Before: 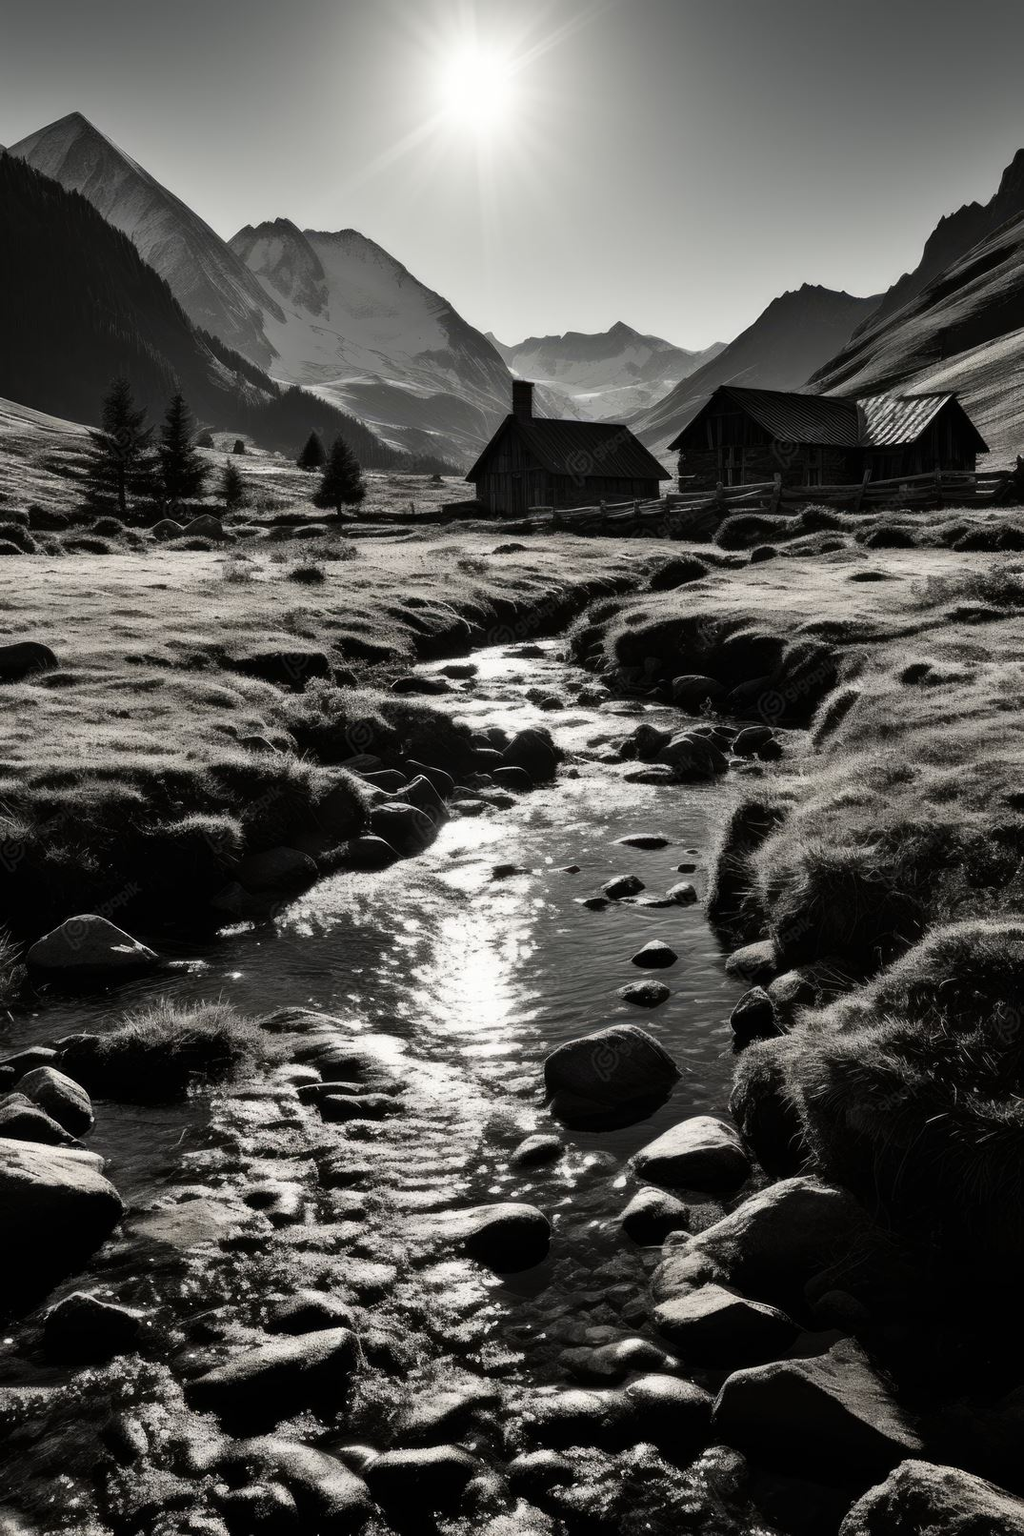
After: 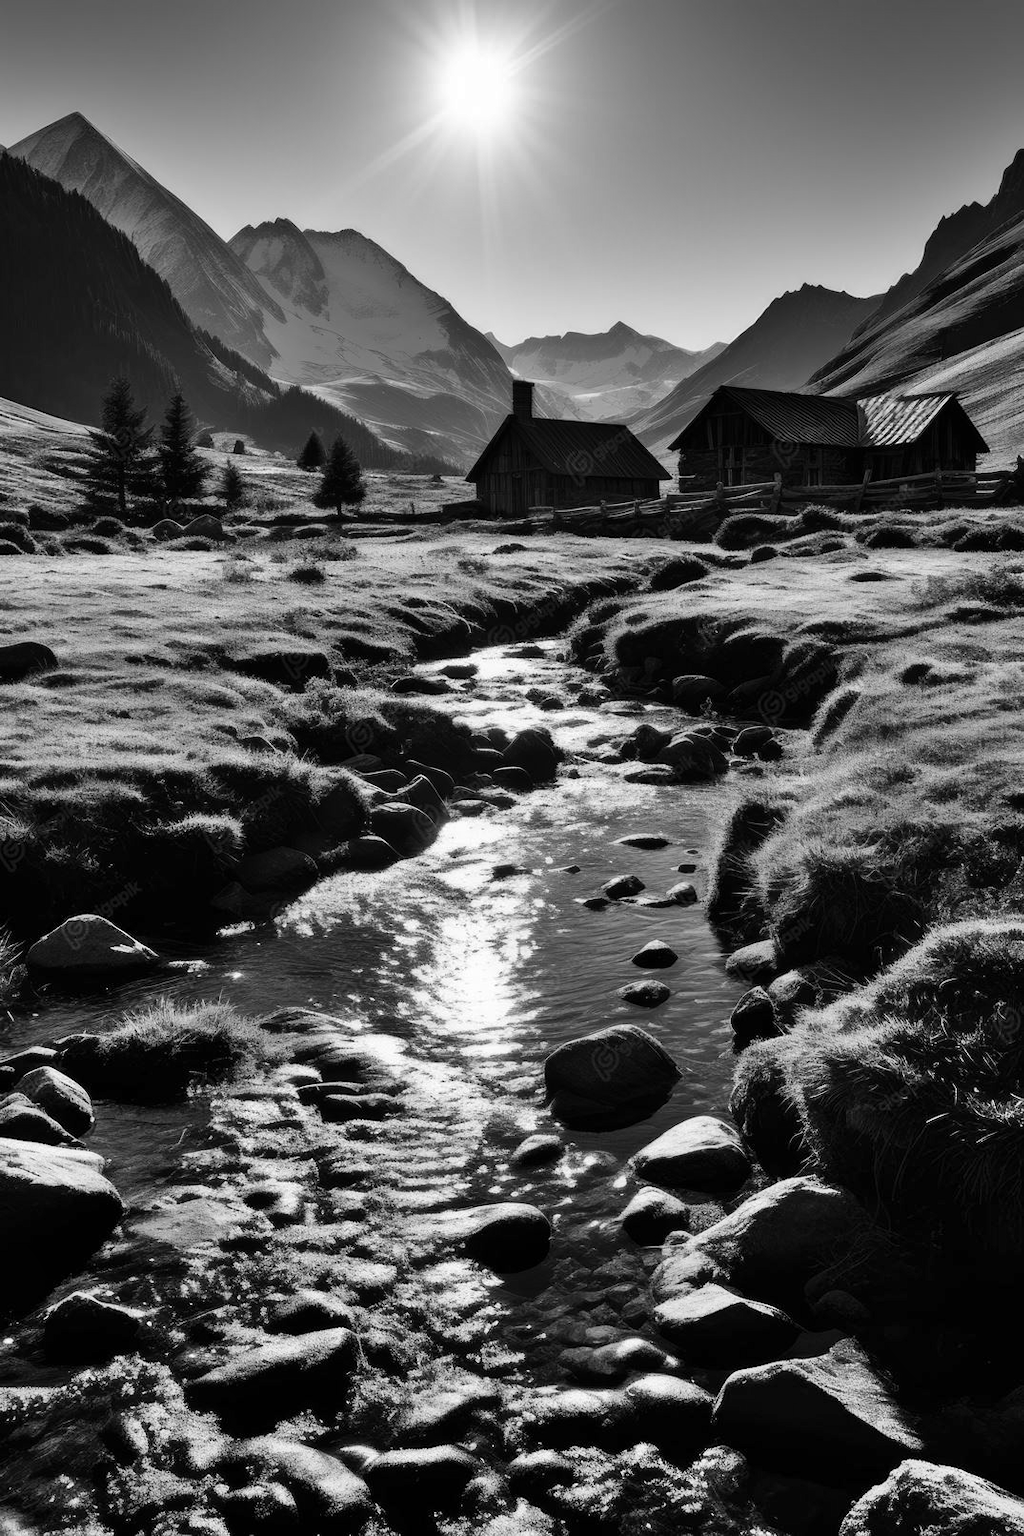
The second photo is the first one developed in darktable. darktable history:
color correction: saturation 1.34
shadows and highlights: radius 100.41, shadows 50.55, highlights -64.36, highlights color adjustment 49.82%, soften with gaussian
monochrome: a 32, b 64, size 2.3, highlights 1
